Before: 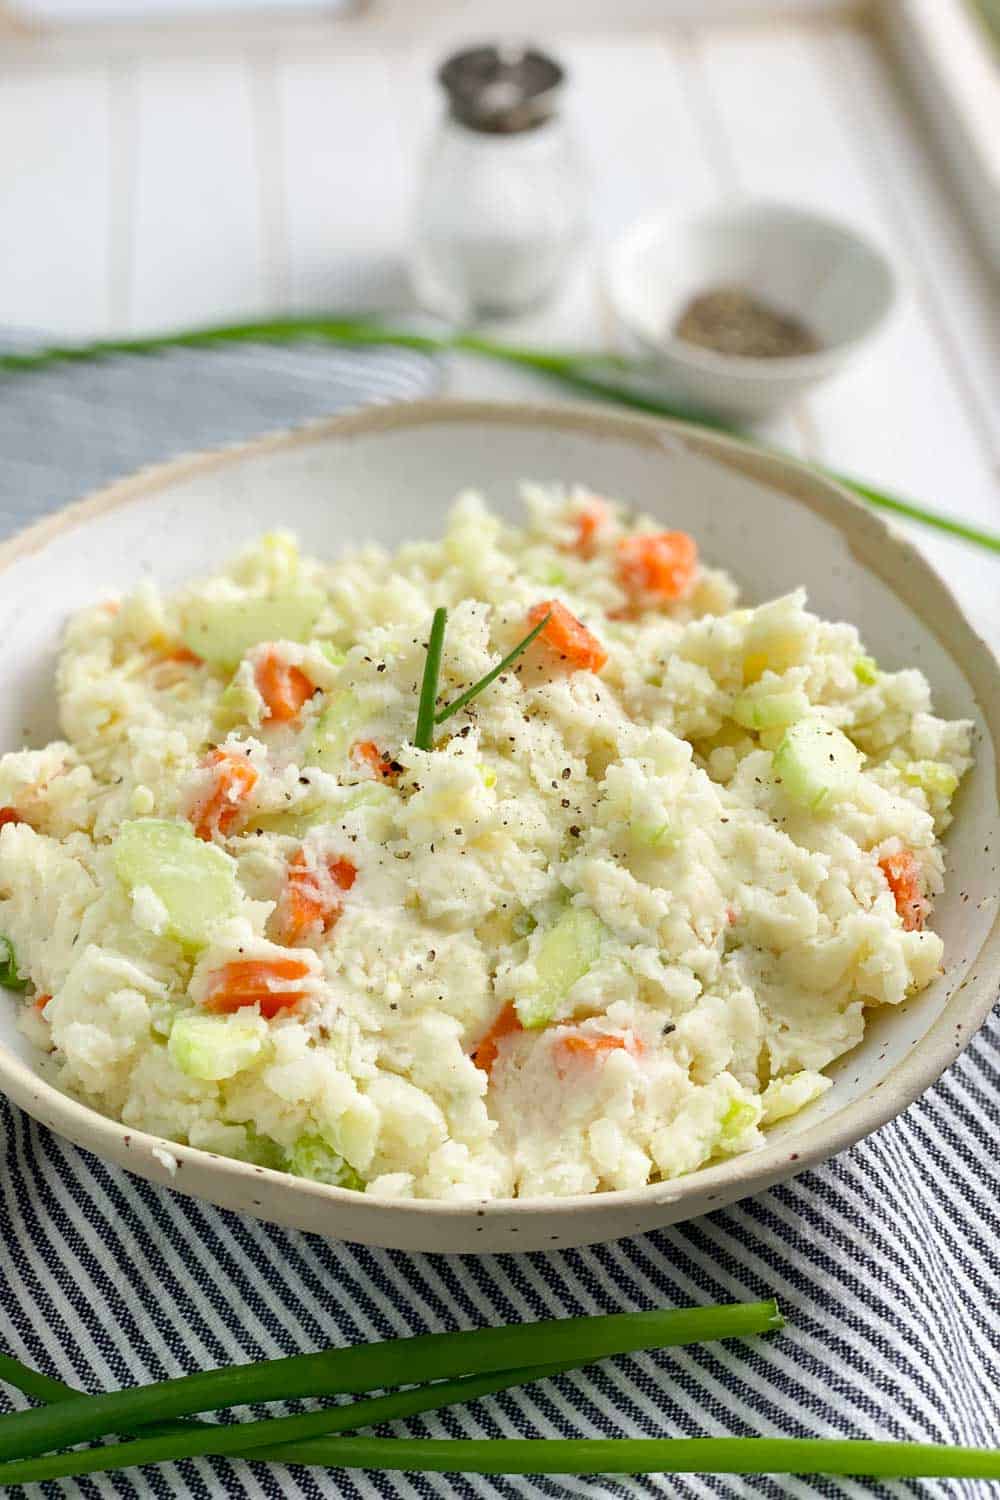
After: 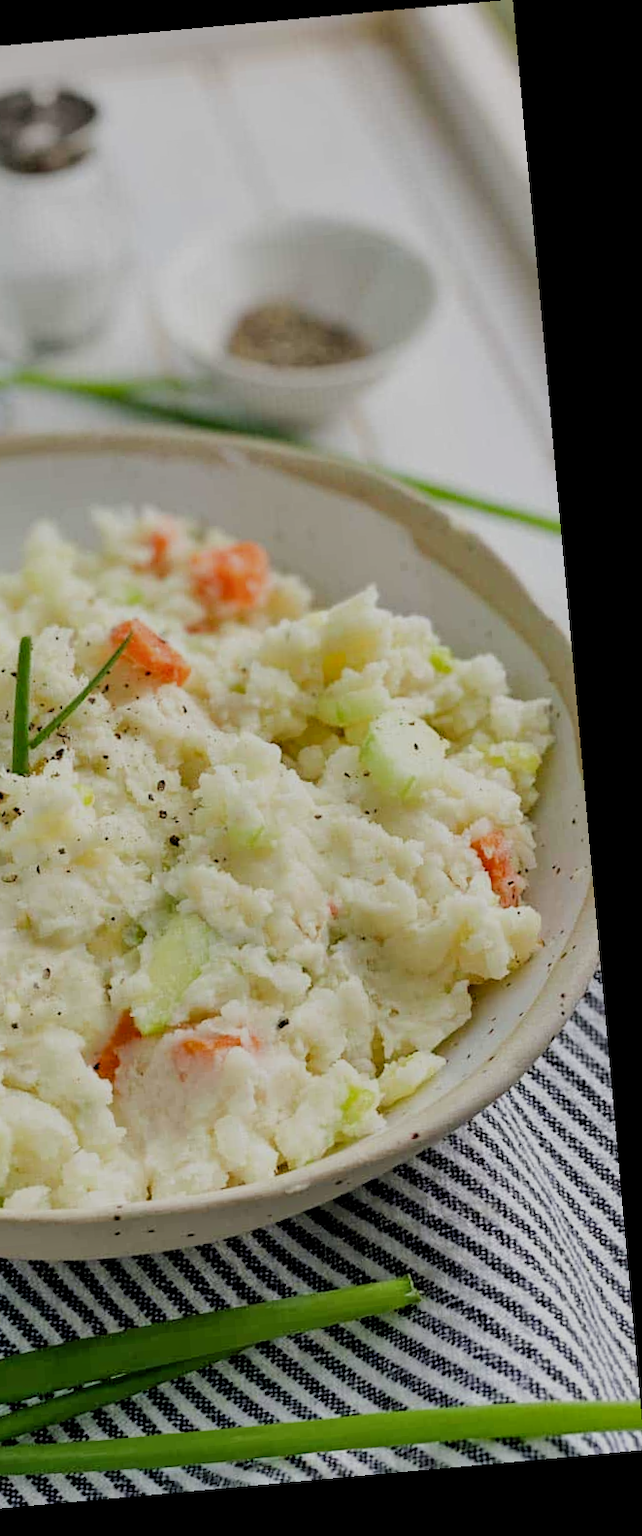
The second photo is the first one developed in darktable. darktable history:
rotate and perspective: rotation -5.2°, automatic cropping off
contrast equalizer: y [[0.524, 0.538, 0.547, 0.548, 0.538, 0.524], [0.5 ×6], [0.5 ×6], [0 ×6], [0 ×6]]
crop: left 41.402%
filmic rgb: black relative exposure -7.32 EV, white relative exposure 5.09 EV, hardness 3.2
tone equalizer: -8 EV 0.25 EV, -7 EV 0.417 EV, -6 EV 0.417 EV, -5 EV 0.25 EV, -3 EV -0.25 EV, -2 EV -0.417 EV, -1 EV -0.417 EV, +0 EV -0.25 EV, edges refinement/feathering 500, mask exposure compensation -1.57 EV, preserve details guided filter
